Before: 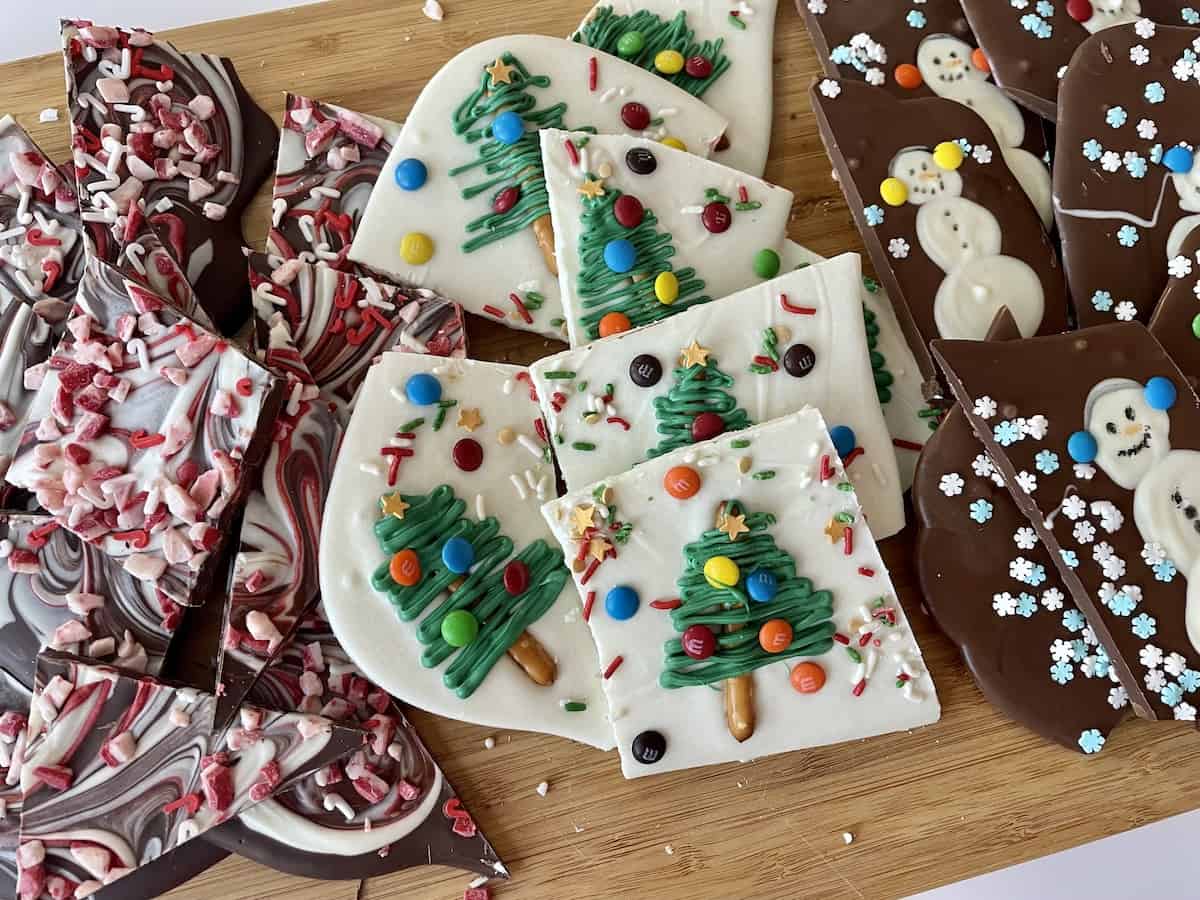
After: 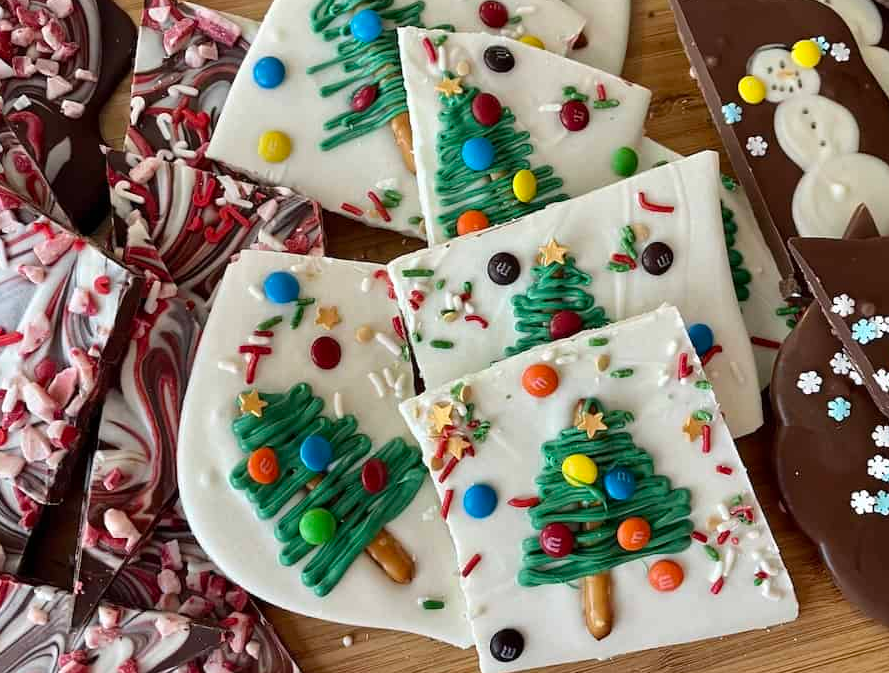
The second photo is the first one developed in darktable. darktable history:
crop and rotate: left 11.883%, top 11.367%, right 13.995%, bottom 13.789%
